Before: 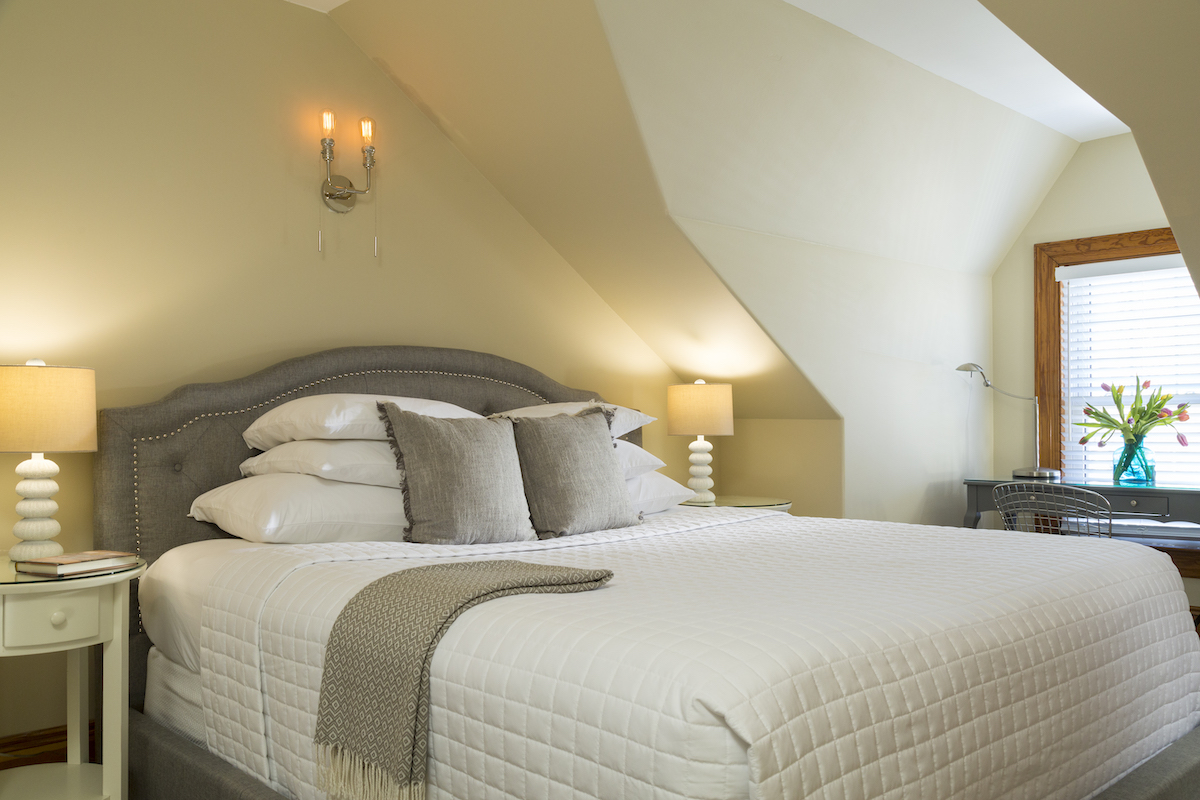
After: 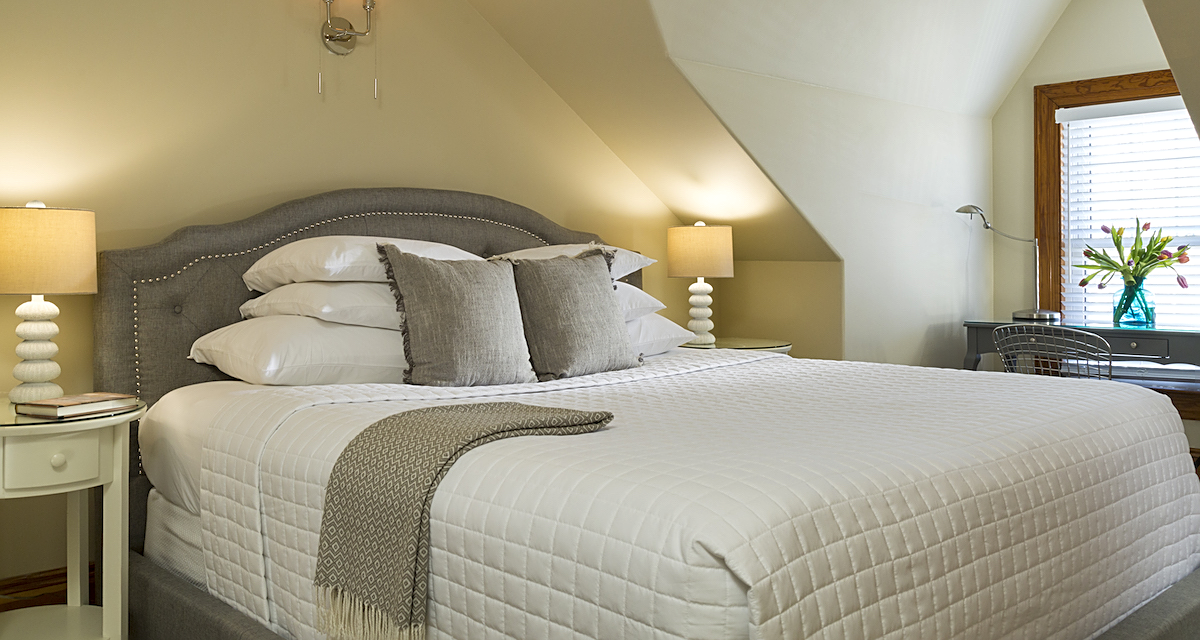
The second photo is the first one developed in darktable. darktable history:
crop and rotate: top 19.998%
sharpen: on, module defaults
shadows and highlights: shadows 12, white point adjustment 1.2, soften with gaussian
